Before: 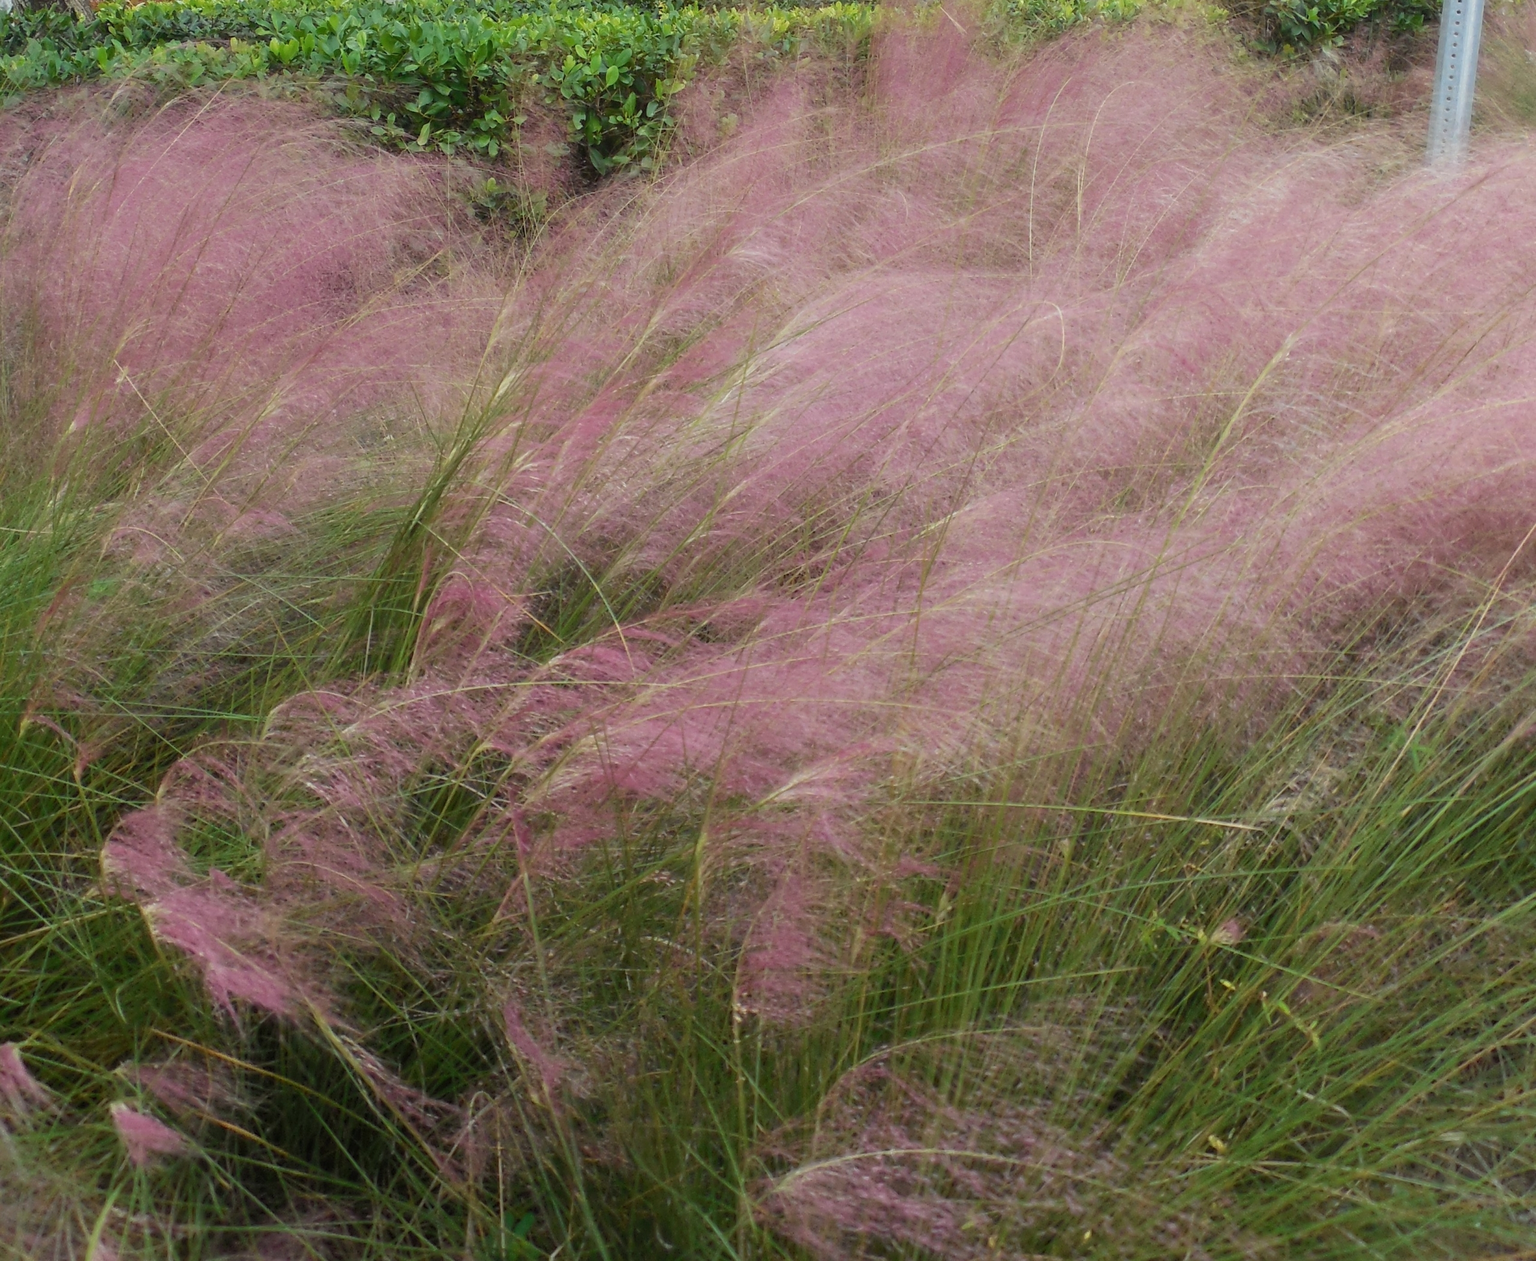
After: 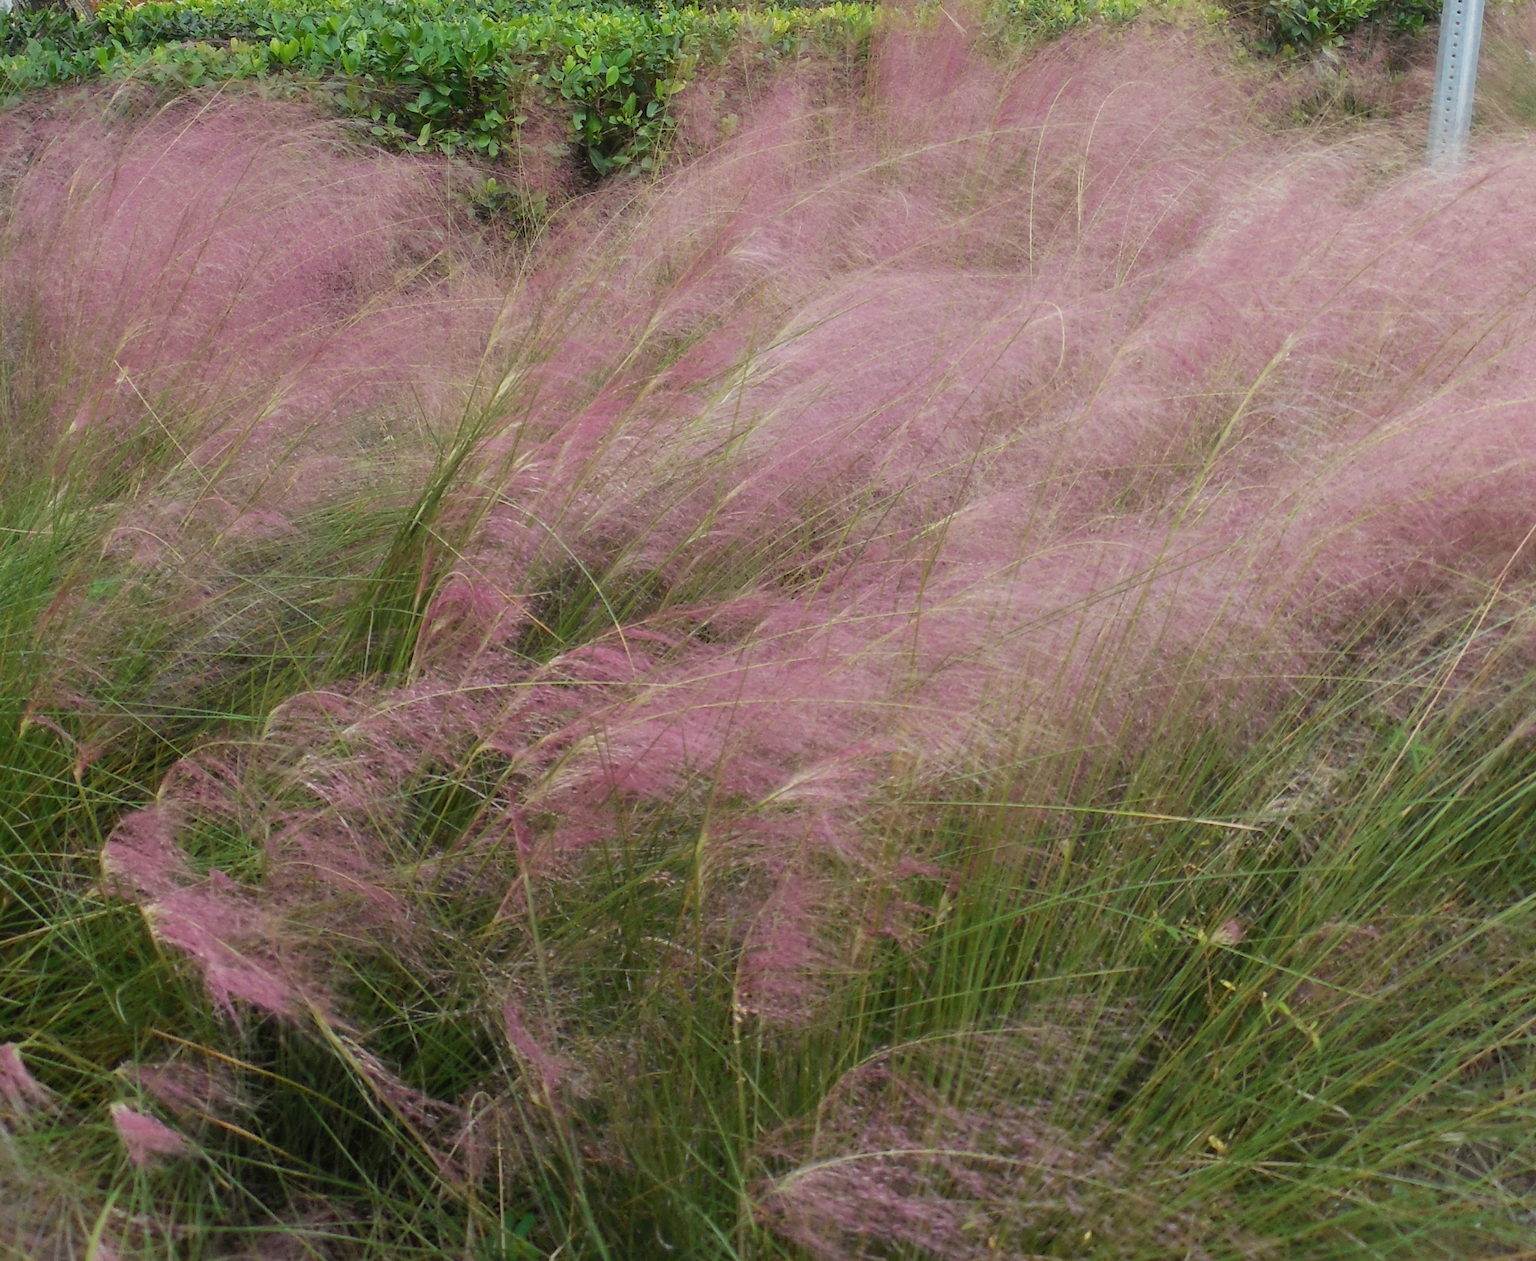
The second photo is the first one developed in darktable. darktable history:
shadows and highlights: shadows 29.43, highlights -29.33, low approximation 0.01, soften with gaussian
tone curve: curves: ch0 [(0, 0) (0.003, 0.003) (0.011, 0.011) (0.025, 0.025) (0.044, 0.045) (0.069, 0.07) (0.1, 0.1) (0.136, 0.137) (0.177, 0.179) (0.224, 0.226) (0.277, 0.279) (0.335, 0.338) (0.399, 0.402) (0.468, 0.472) (0.543, 0.547) (0.623, 0.628) (0.709, 0.715) (0.801, 0.807) (0.898, 0.902) (1, 1)], color space Lab, linked channels, preserve colors none
